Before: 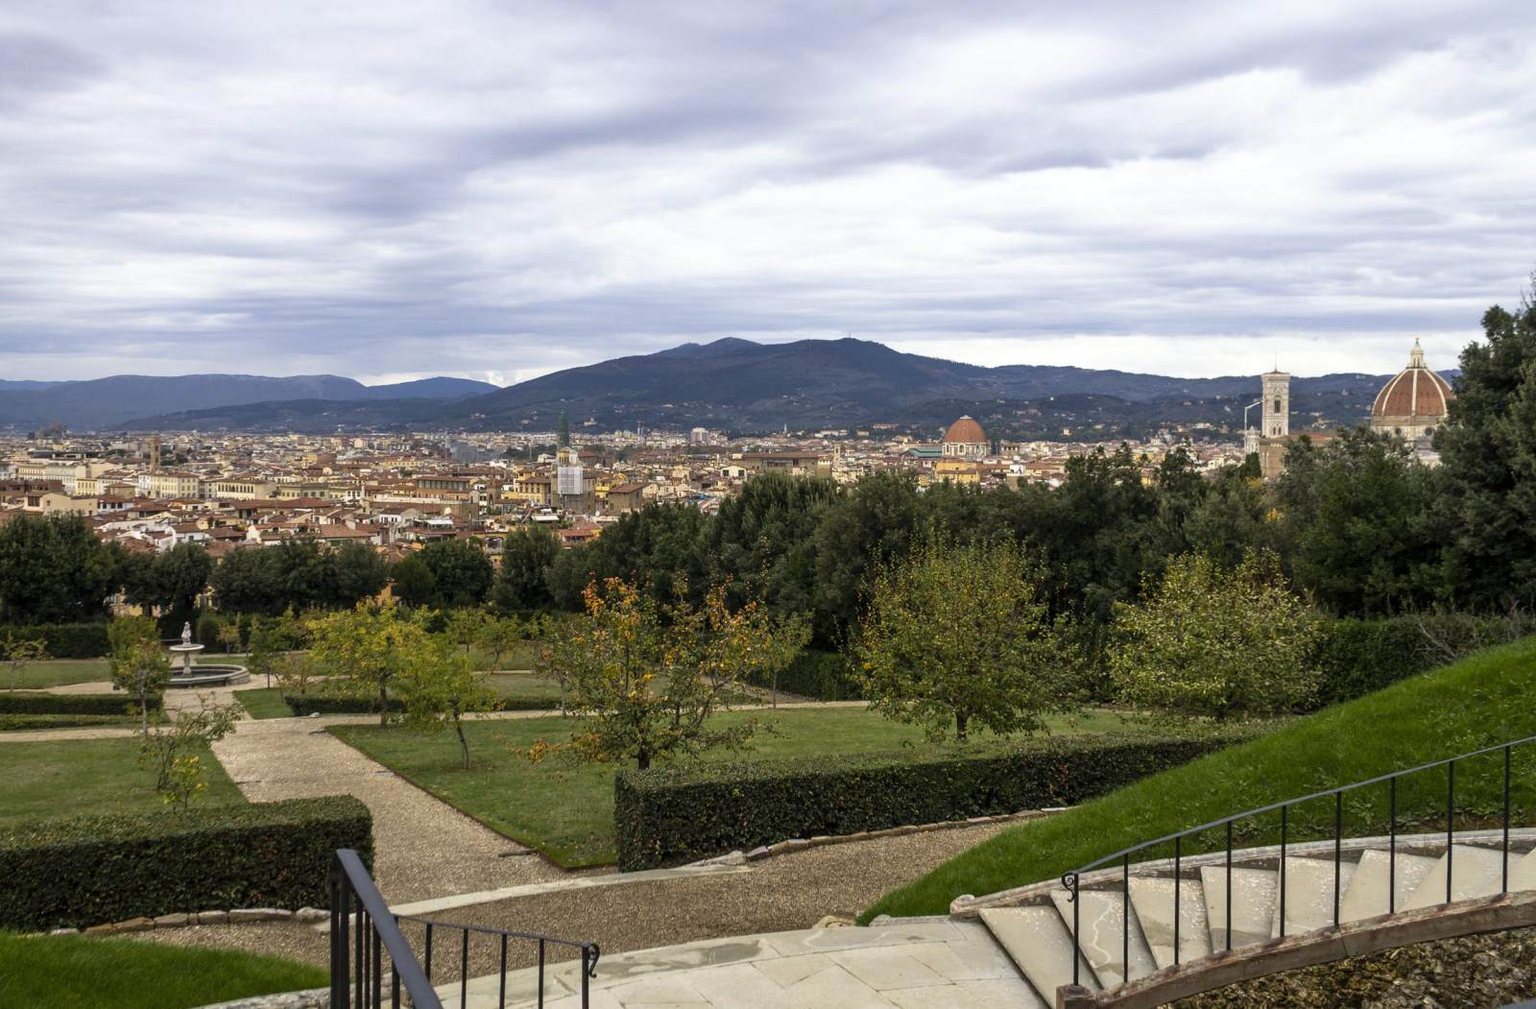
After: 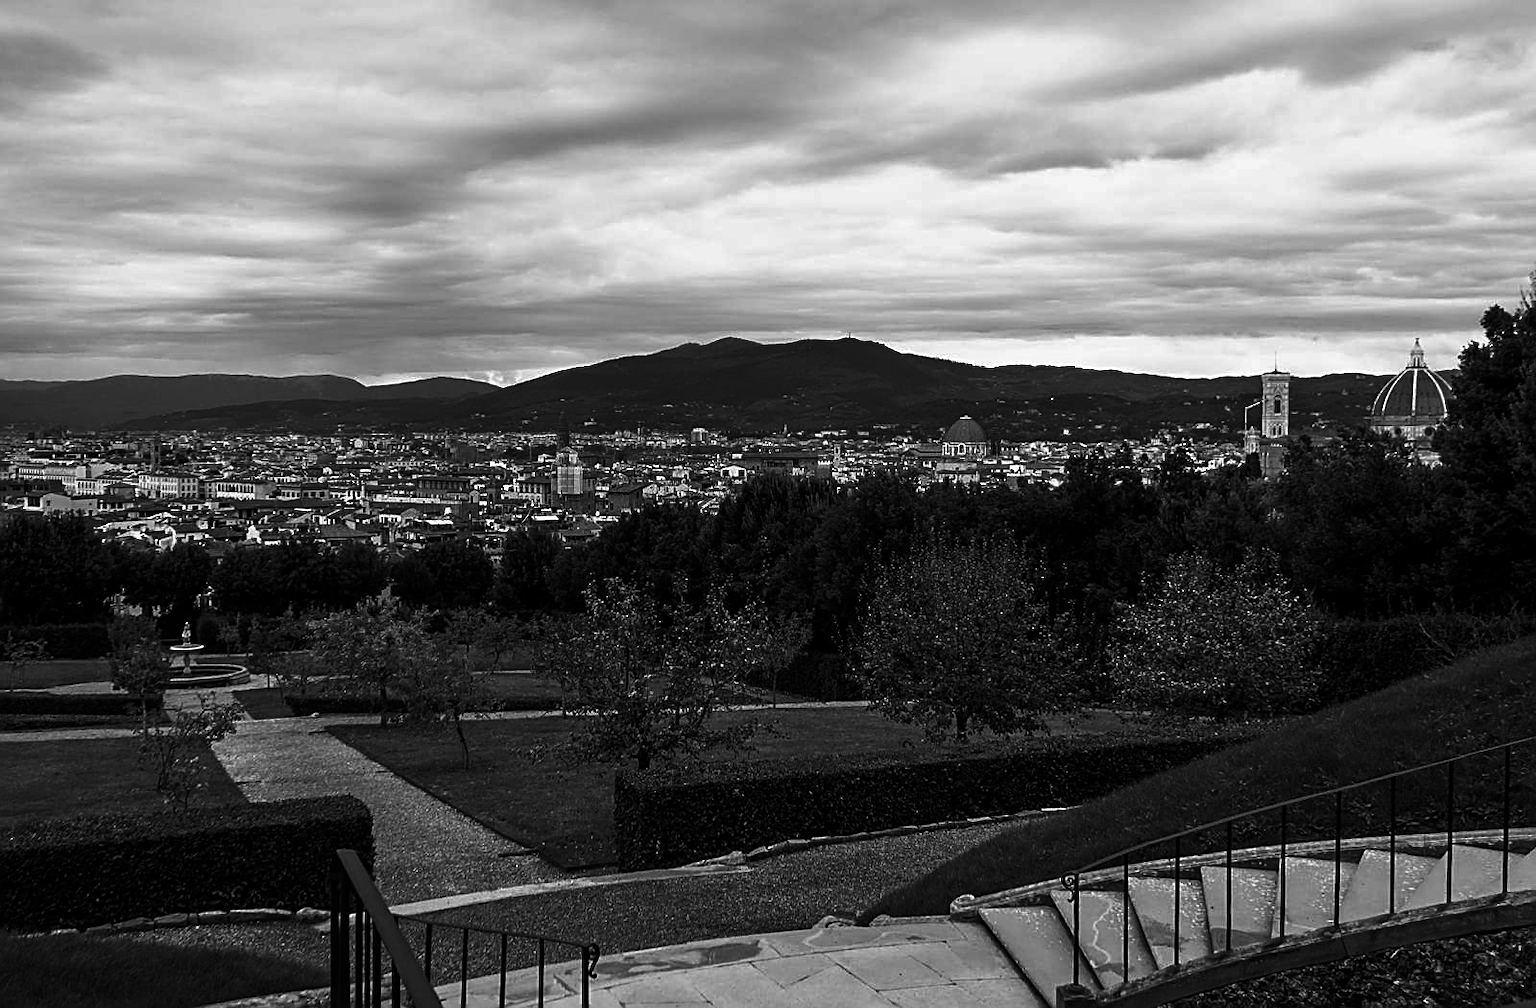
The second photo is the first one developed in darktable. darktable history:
color calibration: illuminant custom, x 0.348, y 0.366, temperature 4940.58 K
contrast brightness saturation: contrast -0.03, brightness -0.59, saturation -1
sharpen: amount 0.75
rotate and perspective: crop left 0, crop top 0
